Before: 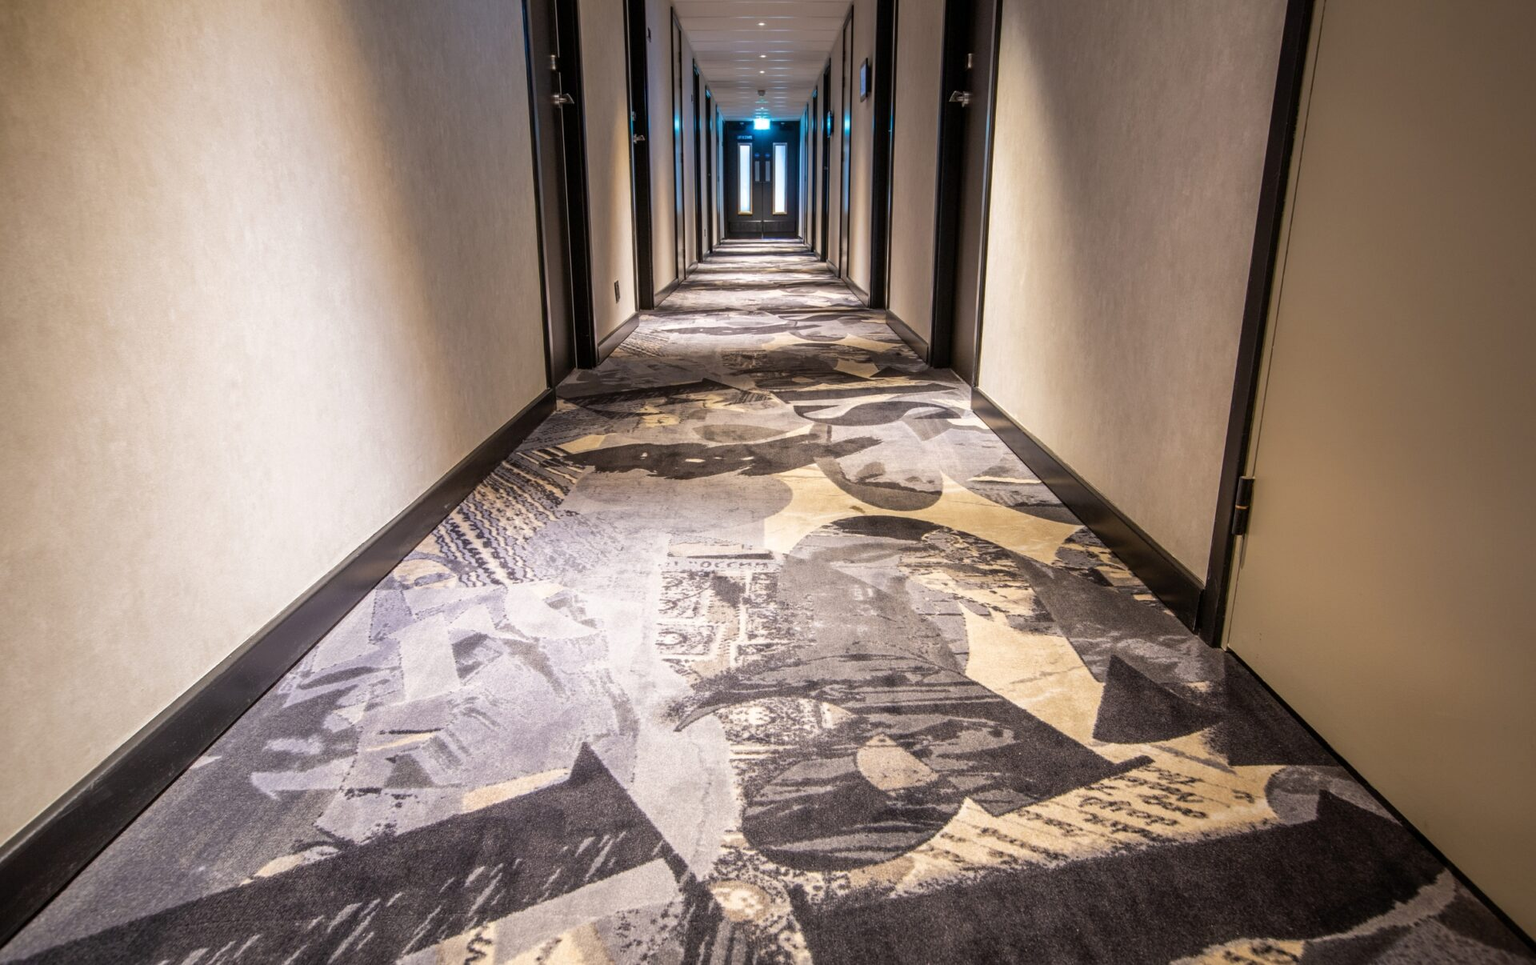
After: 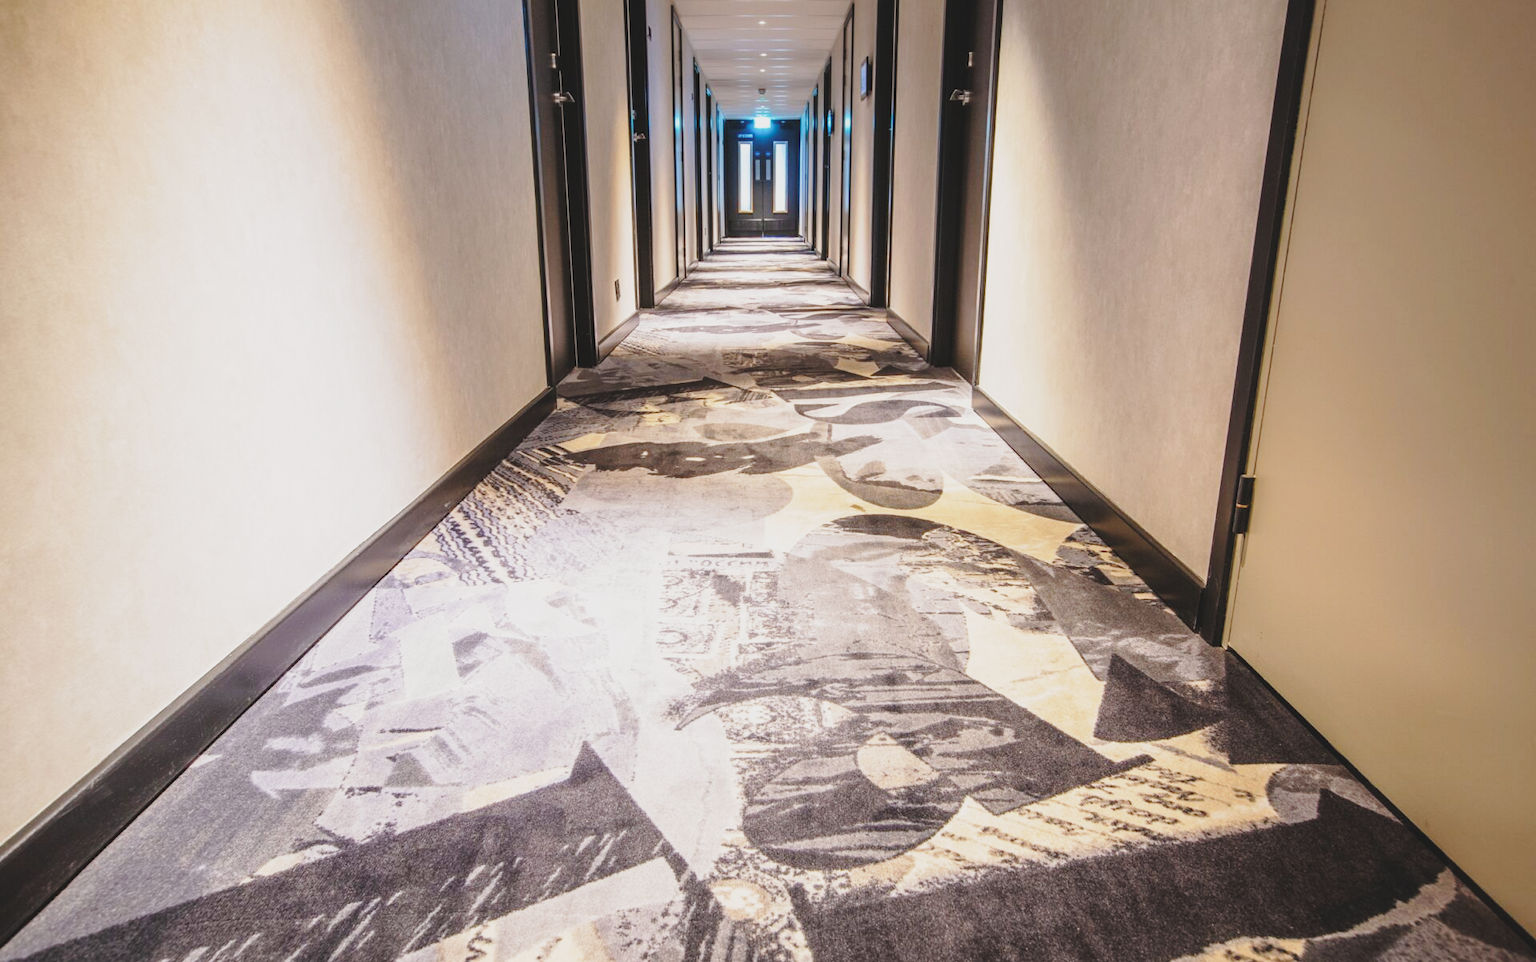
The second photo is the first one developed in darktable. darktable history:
base curve: curves: ch0 [(0, 0) (0.028, 0.03) (0.121, 0.232) (0.46, 0.748) (0.859, 0.968) (1, 1)], preserve colors none
contrast brightness saturation: contrast -0.157, brightness 0.053, saturation -0.119
crop: top 0.228%, bottom 0.102%
